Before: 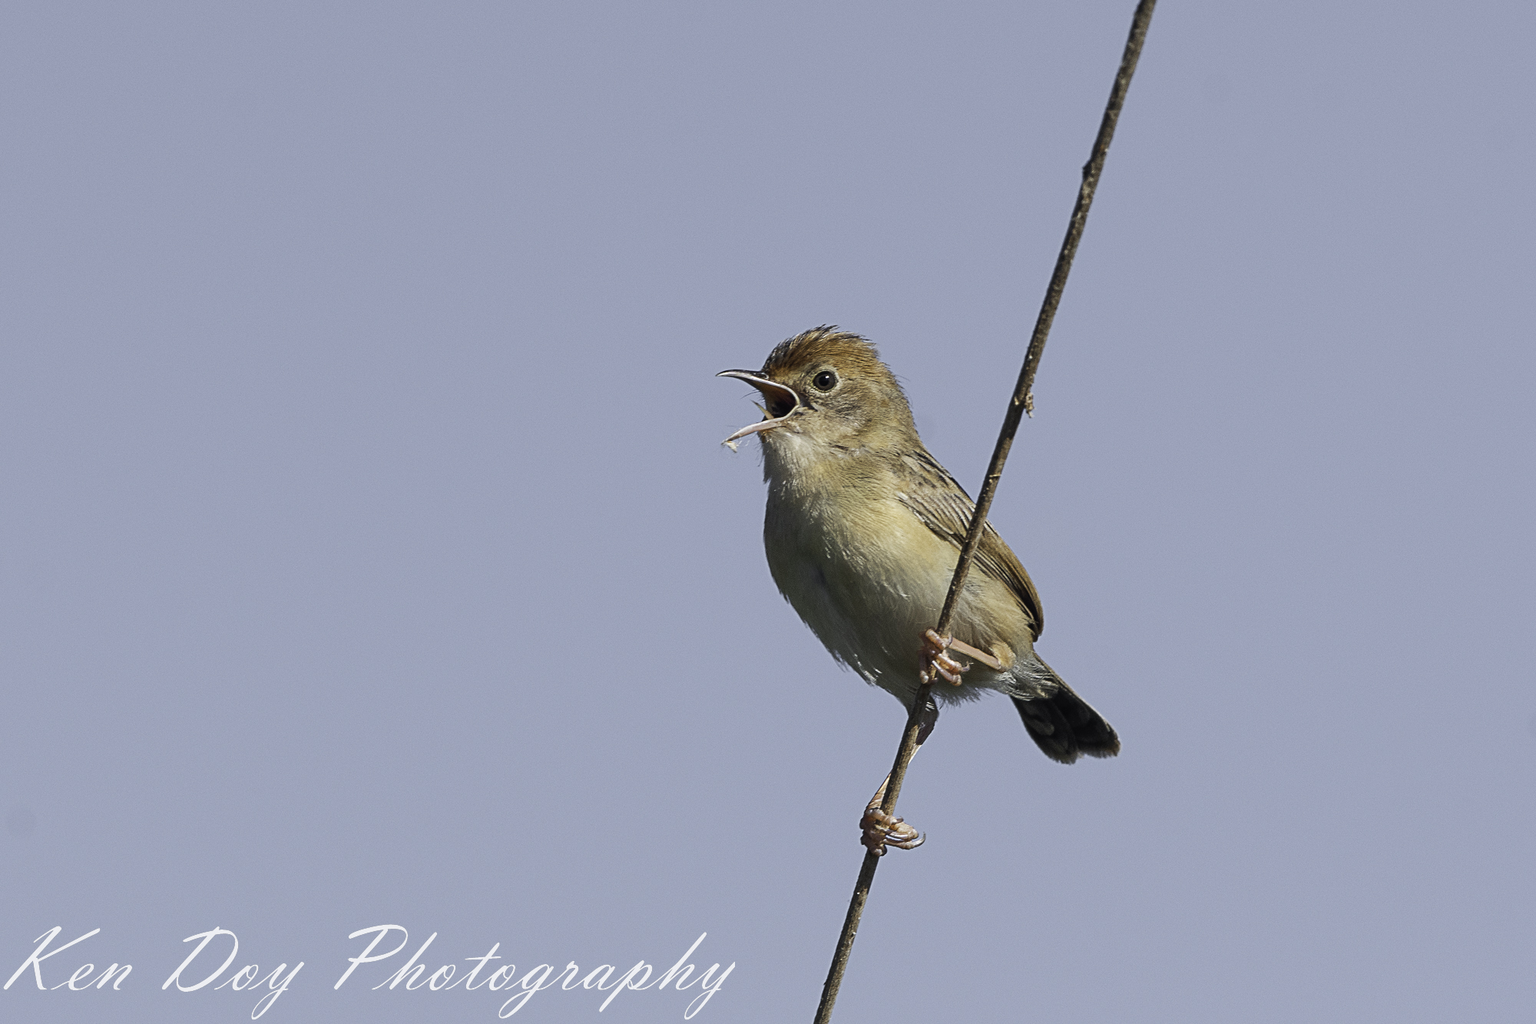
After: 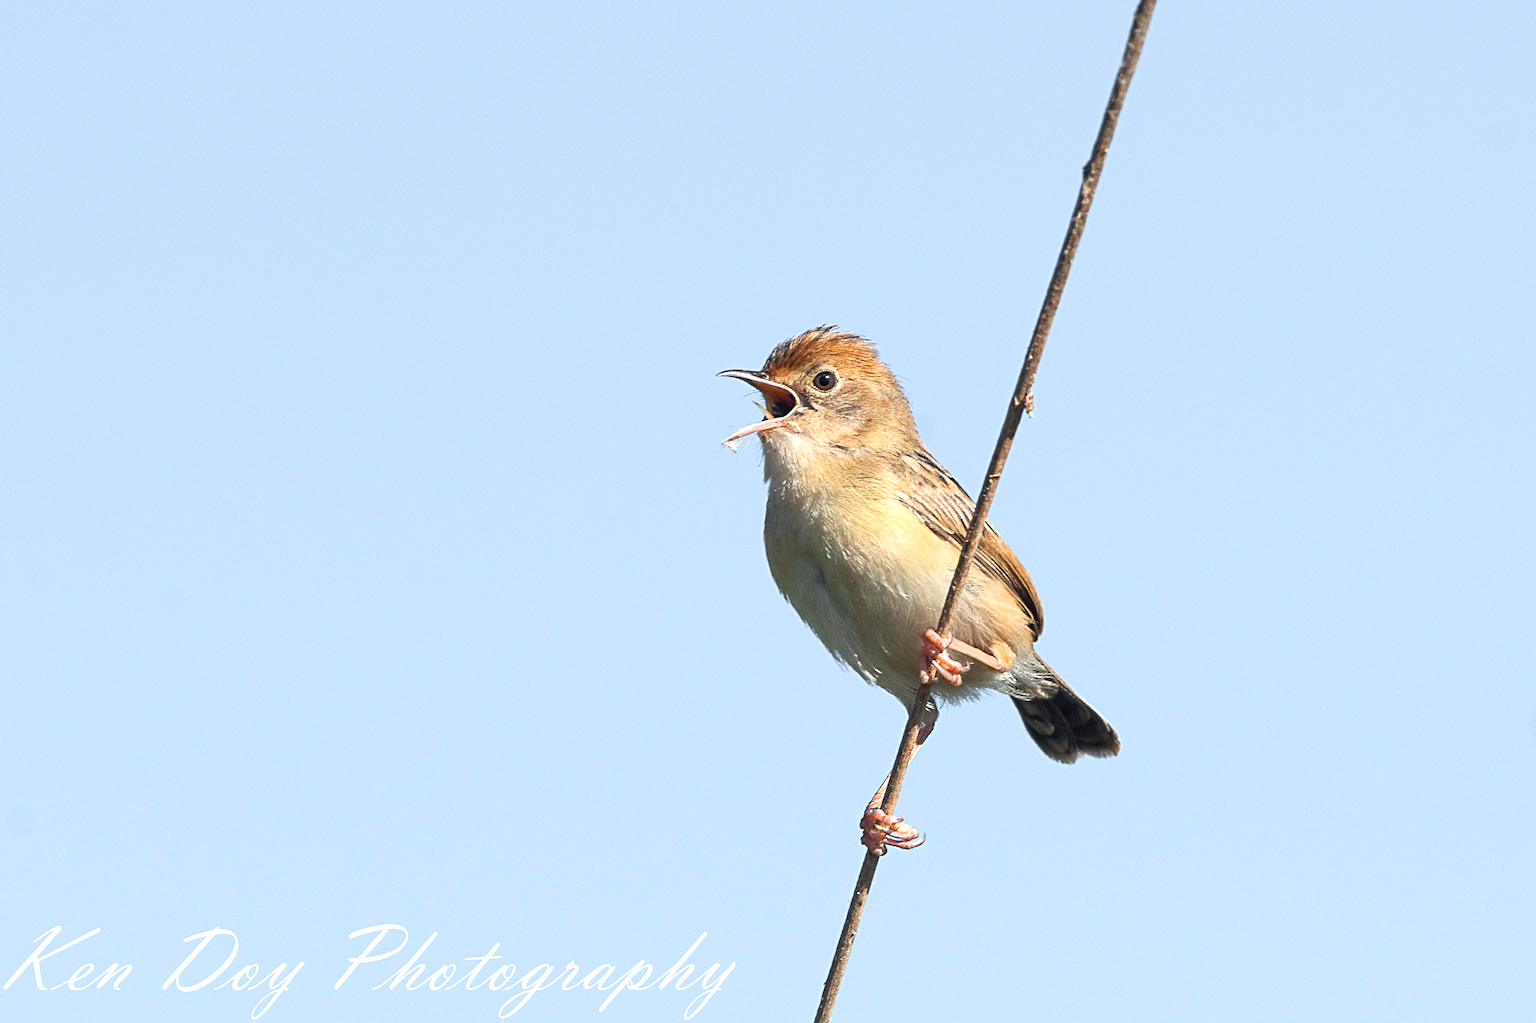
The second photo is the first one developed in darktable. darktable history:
exposure: exposure 0.696 EV, compensate highlight preservation false
contrast brightness saturation: contrast 0.102, brightness 0.033, saturation 0.085
